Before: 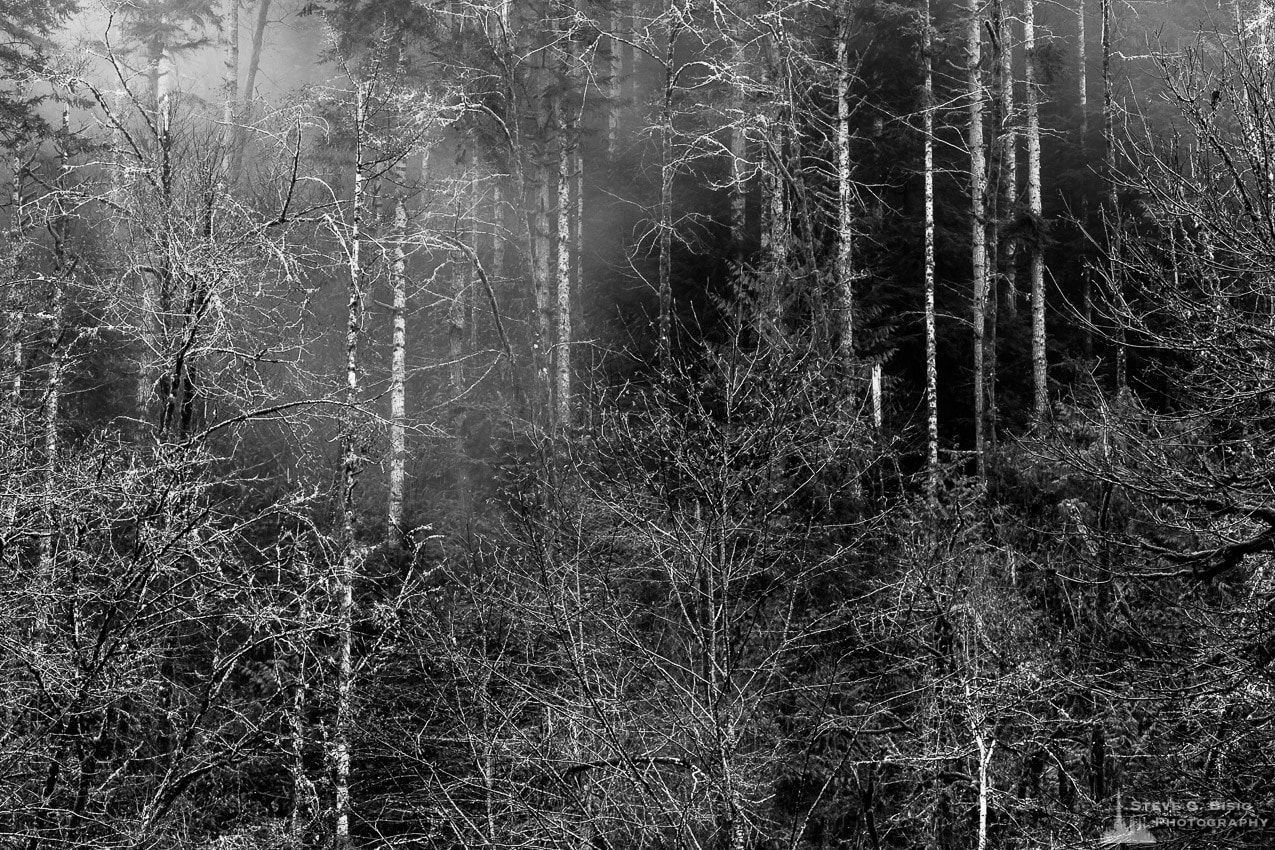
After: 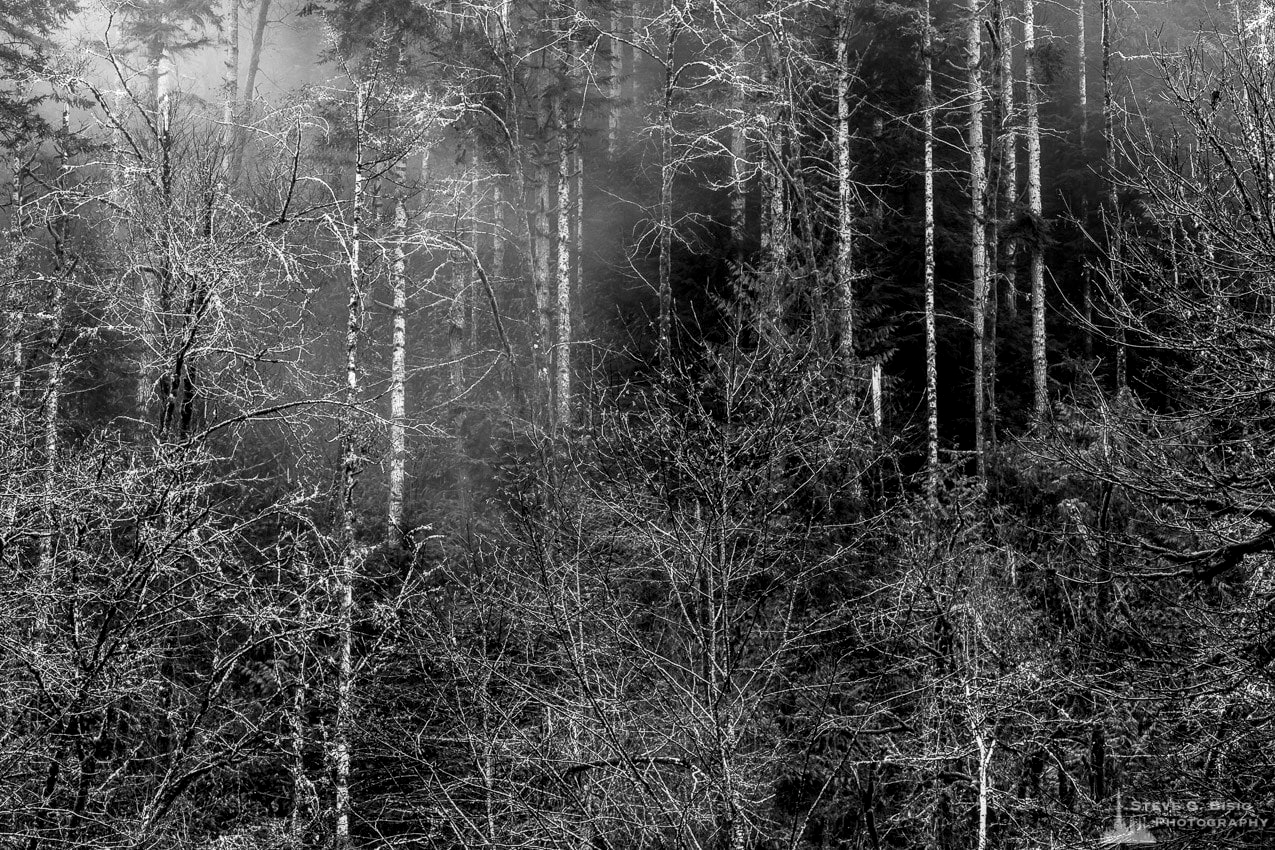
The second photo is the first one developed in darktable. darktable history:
local contrast: on, module defaults
color zones: curves: ch1 [(0.235, 0.558) (0.75, 0.5)]; ch2 [(0.25, 0.462) (0.749, 0.457)], mix 25.94%
